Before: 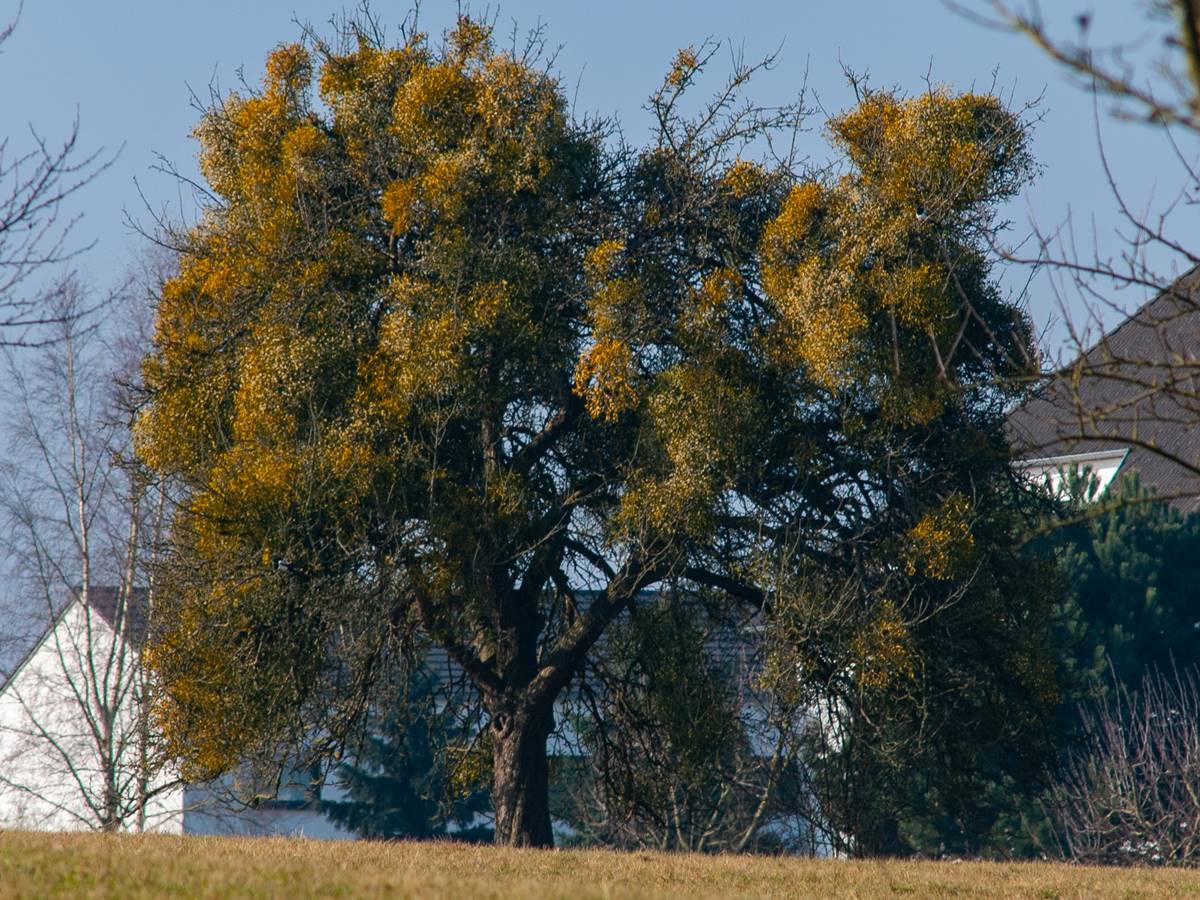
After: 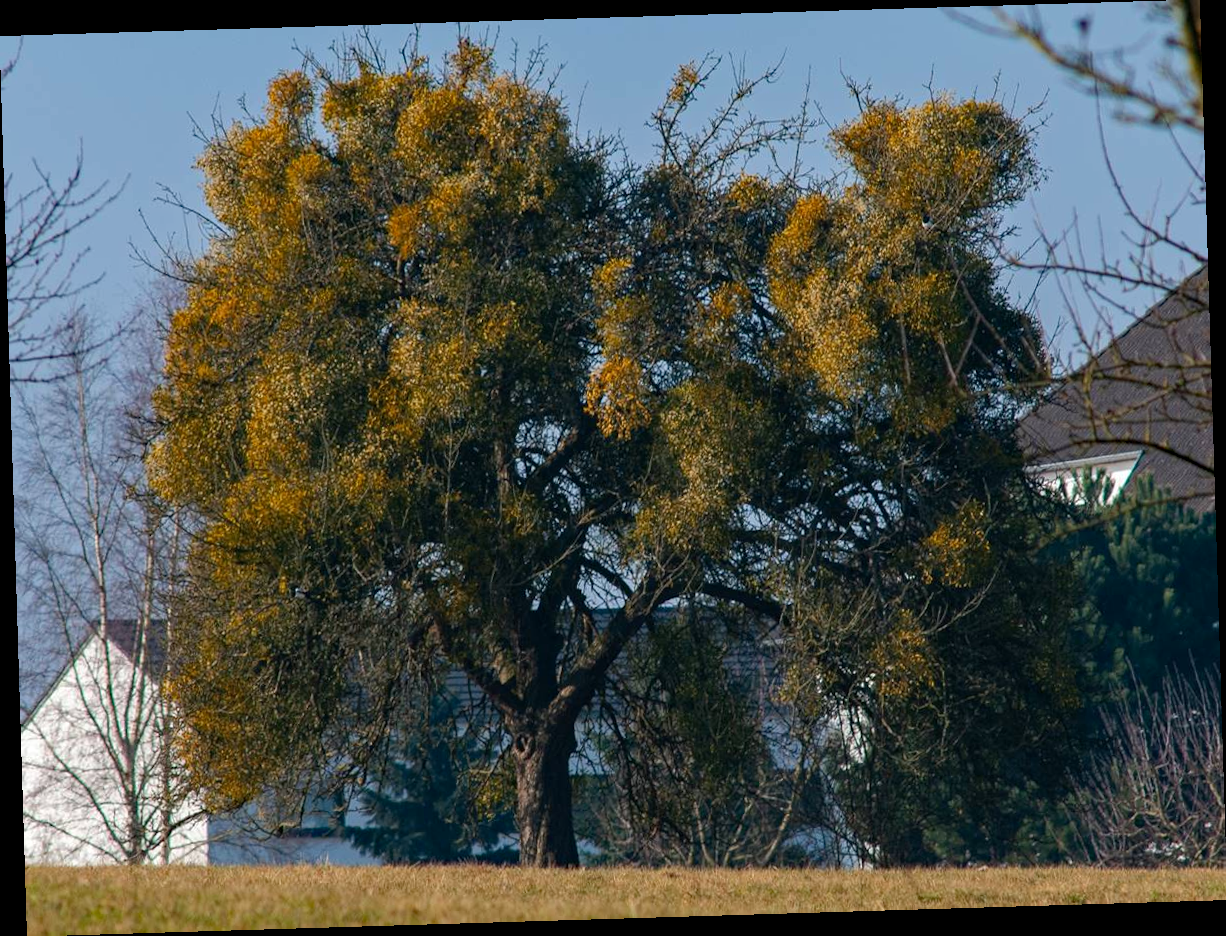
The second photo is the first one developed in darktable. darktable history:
haze removal: compatibility mode true, adaptive false
rotate and perspective: rotation -1.75°, automatic cropping off
